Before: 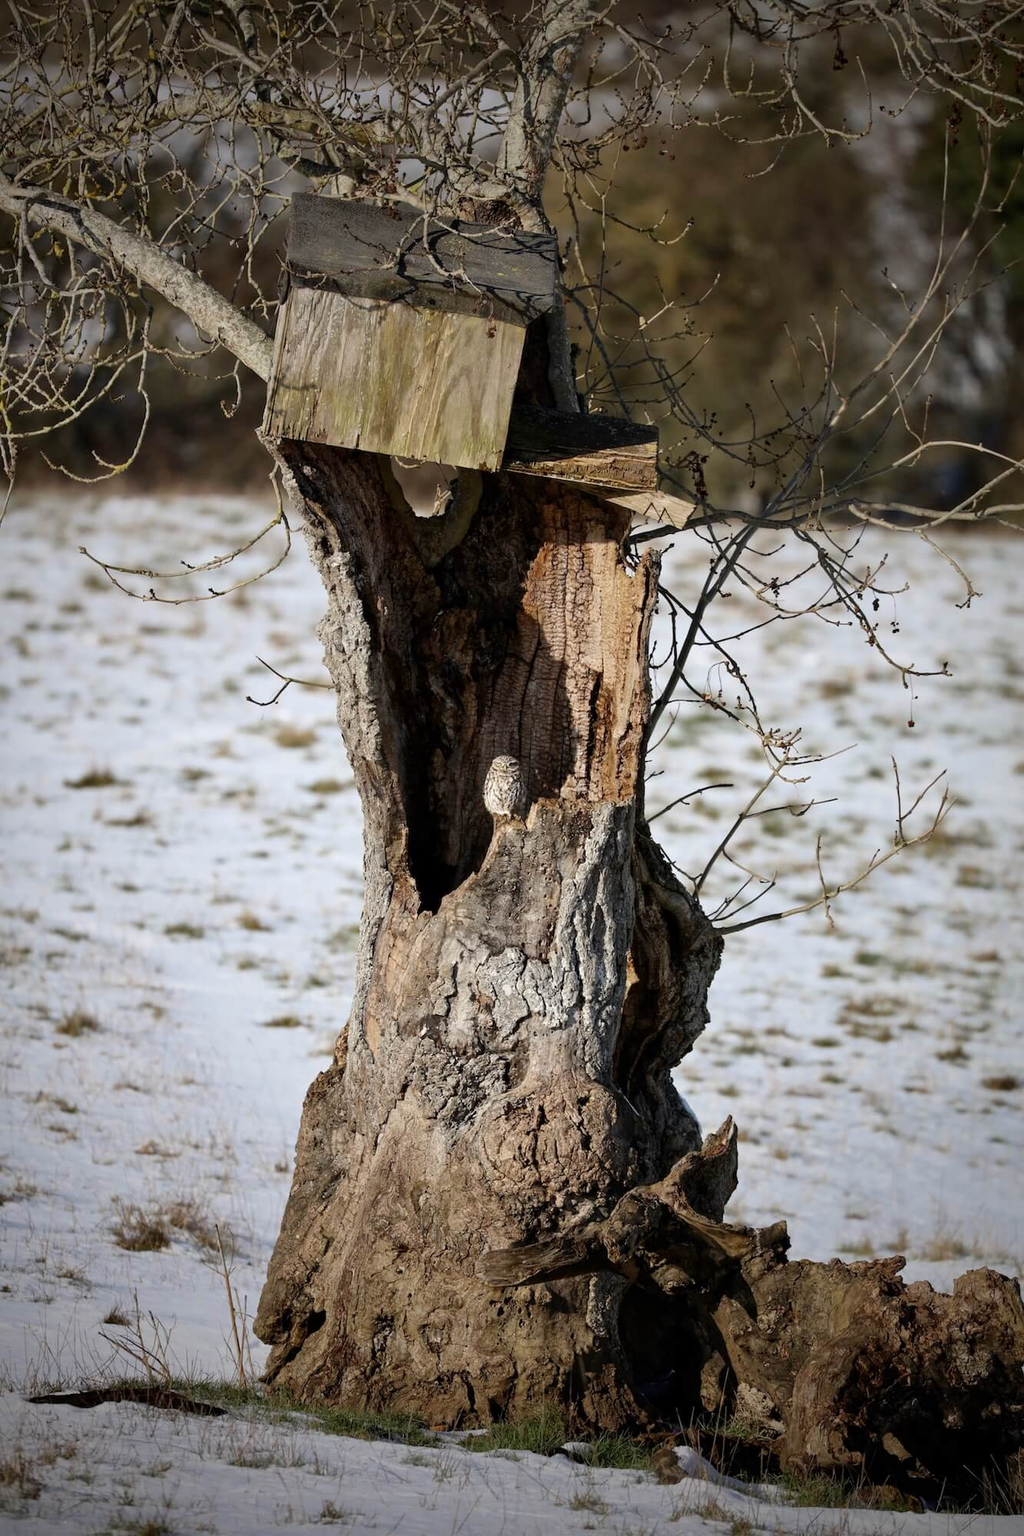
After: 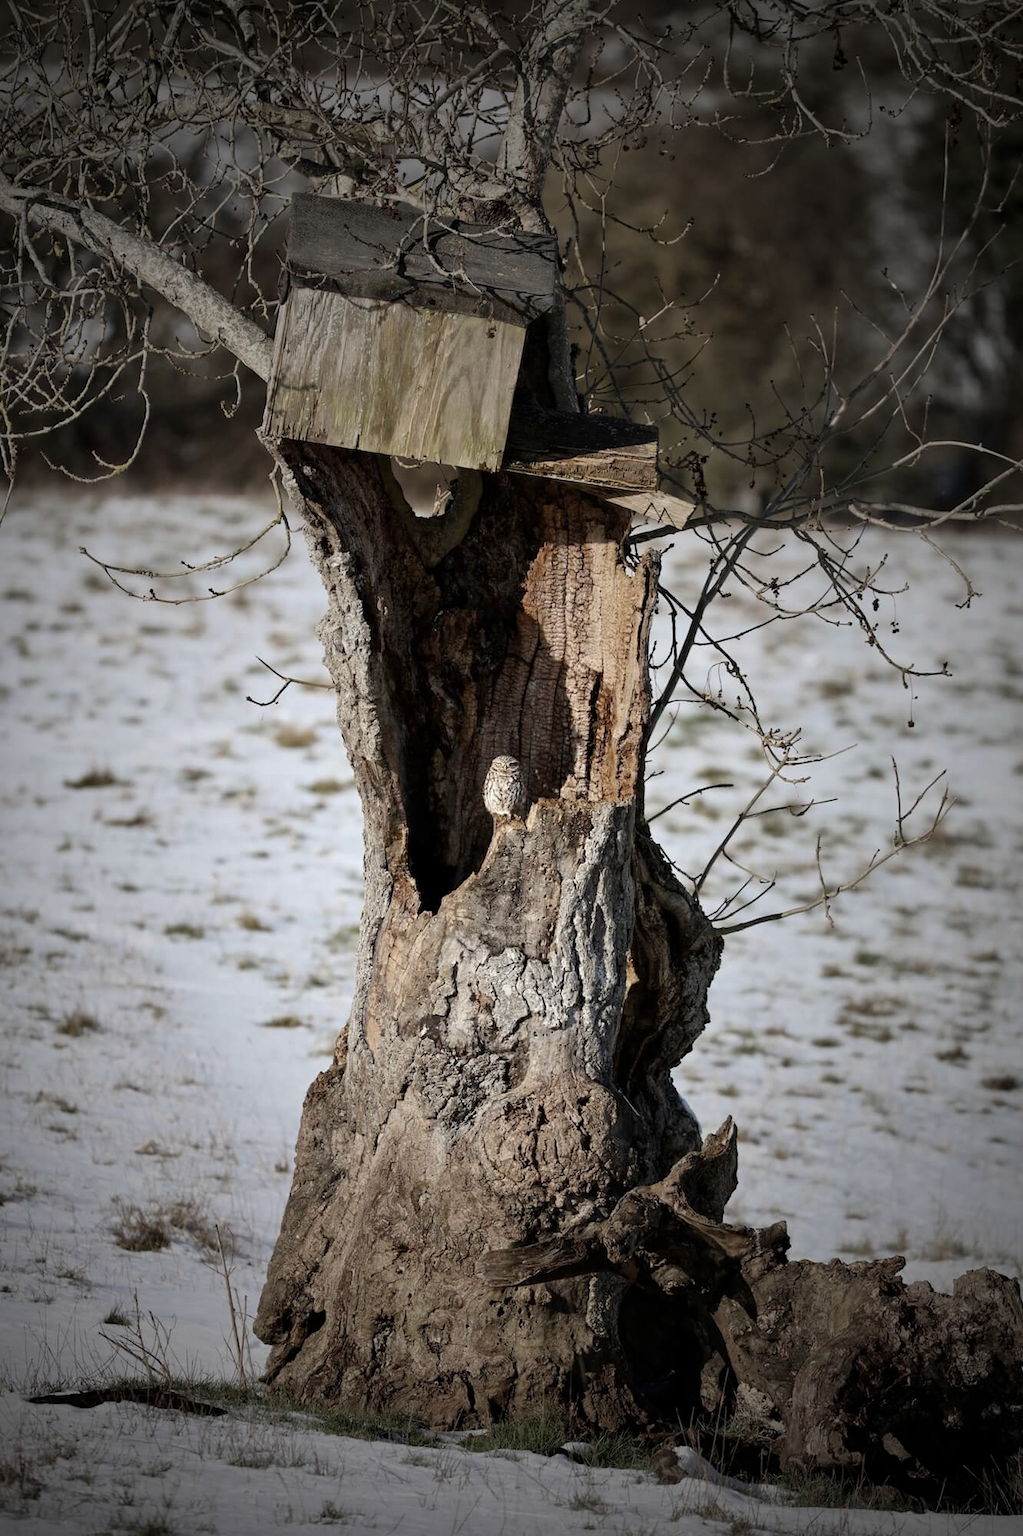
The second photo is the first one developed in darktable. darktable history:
vignetting: fall-off start 16.7%, fall-off radius 99.33%, center (-0.08, 0.071), width/height ratio 0.717
color zones: curves: ch0 [(0, 0.5) (0.143, 0.52) (0.286, 0.5) (0.429, 0.5) (0.571, 0.5) (0.714, 0.5) (0.857, 0.5) (1, 0.5)]; ch1 [(0, 0.489) (0.155, 0.45) (0.286, 0.466) (0.429, 0.5) (0.571, 0.5) (0.714, 0.5) (0.857, 0.5) (1, 0.489)]
